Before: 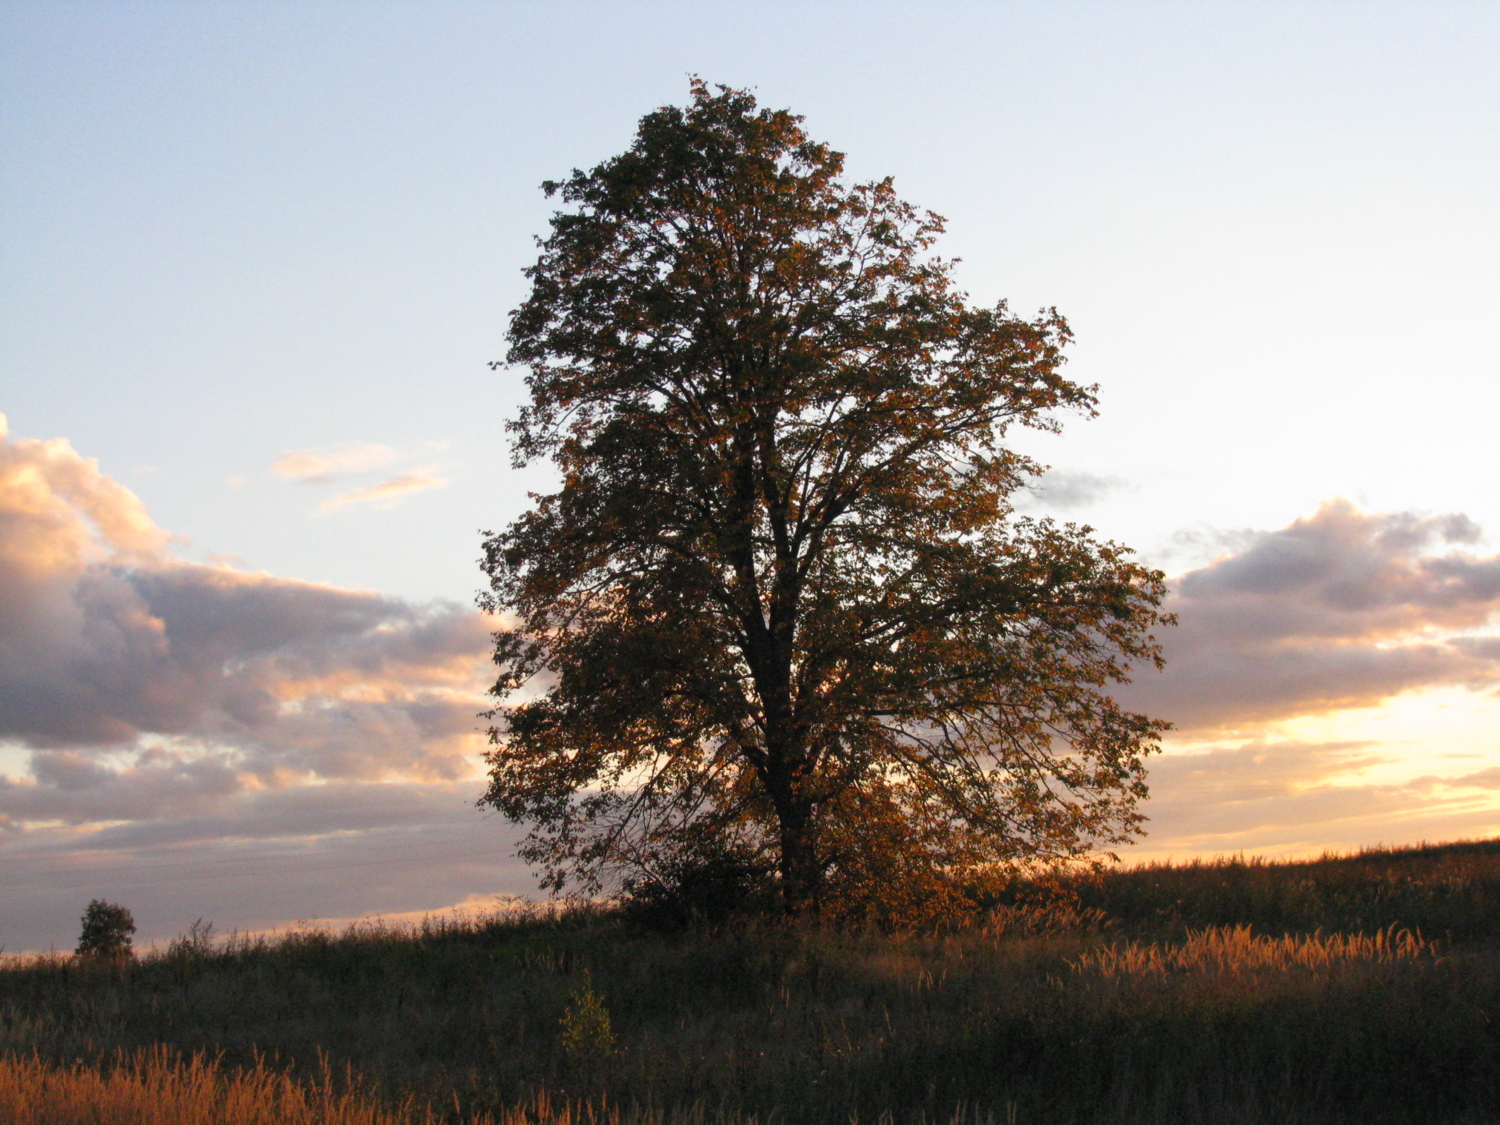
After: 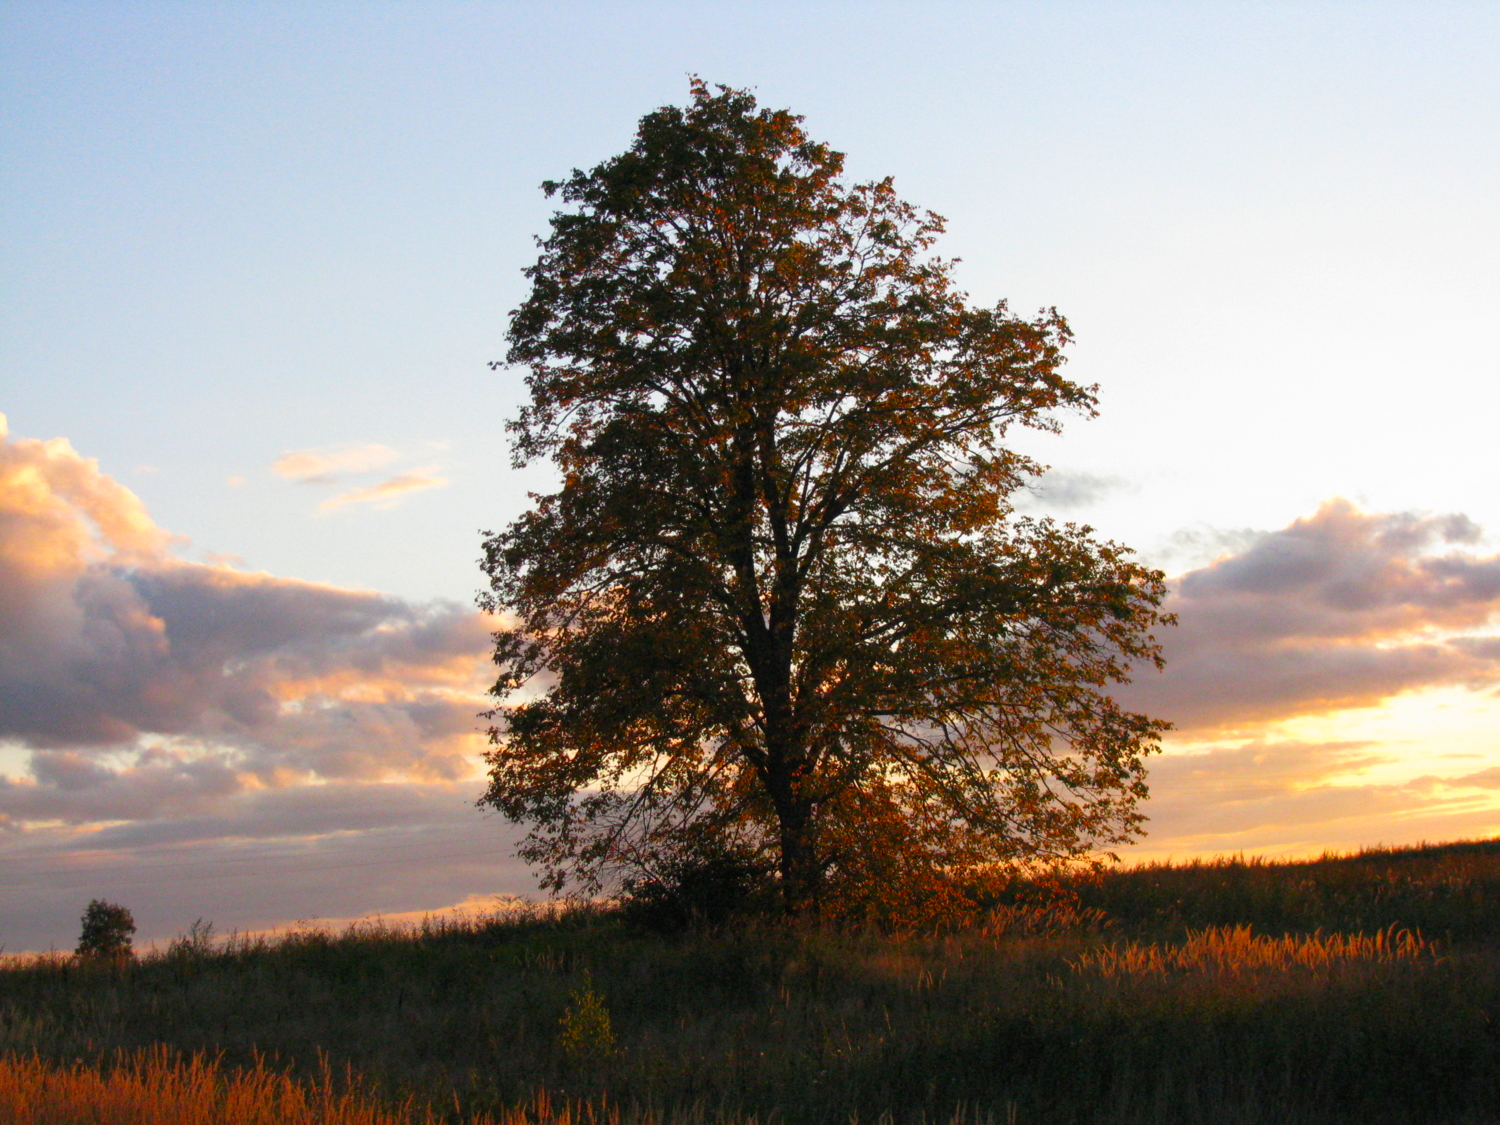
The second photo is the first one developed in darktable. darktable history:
tone equalizer: on, module defaults
contrast brightness saturation: brightness -0.027, saturation 0.356
